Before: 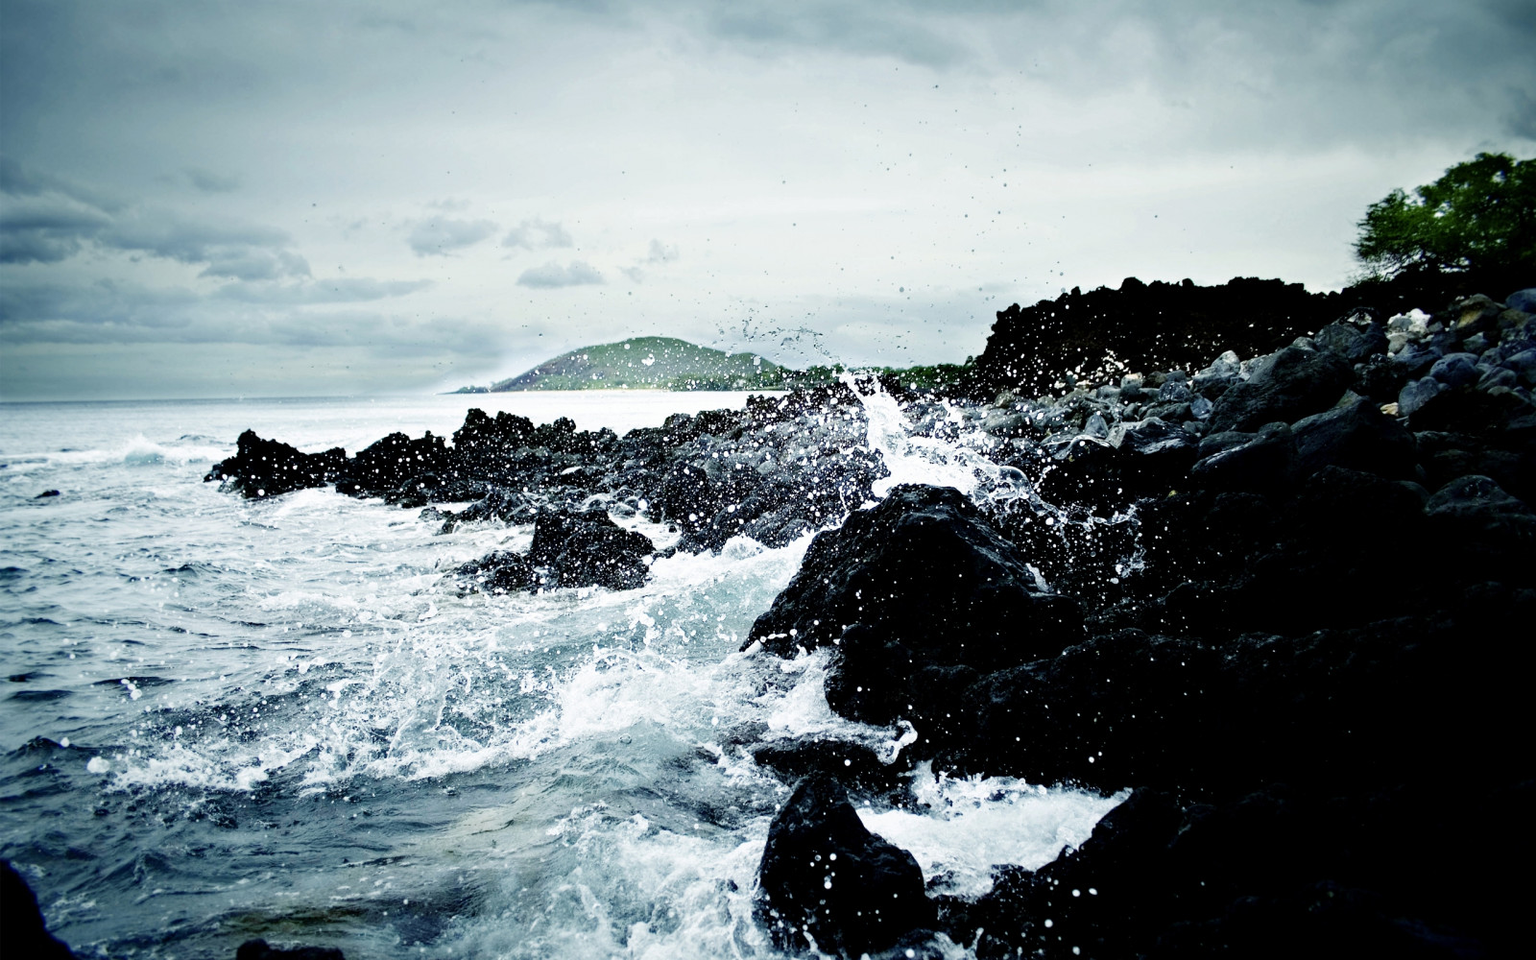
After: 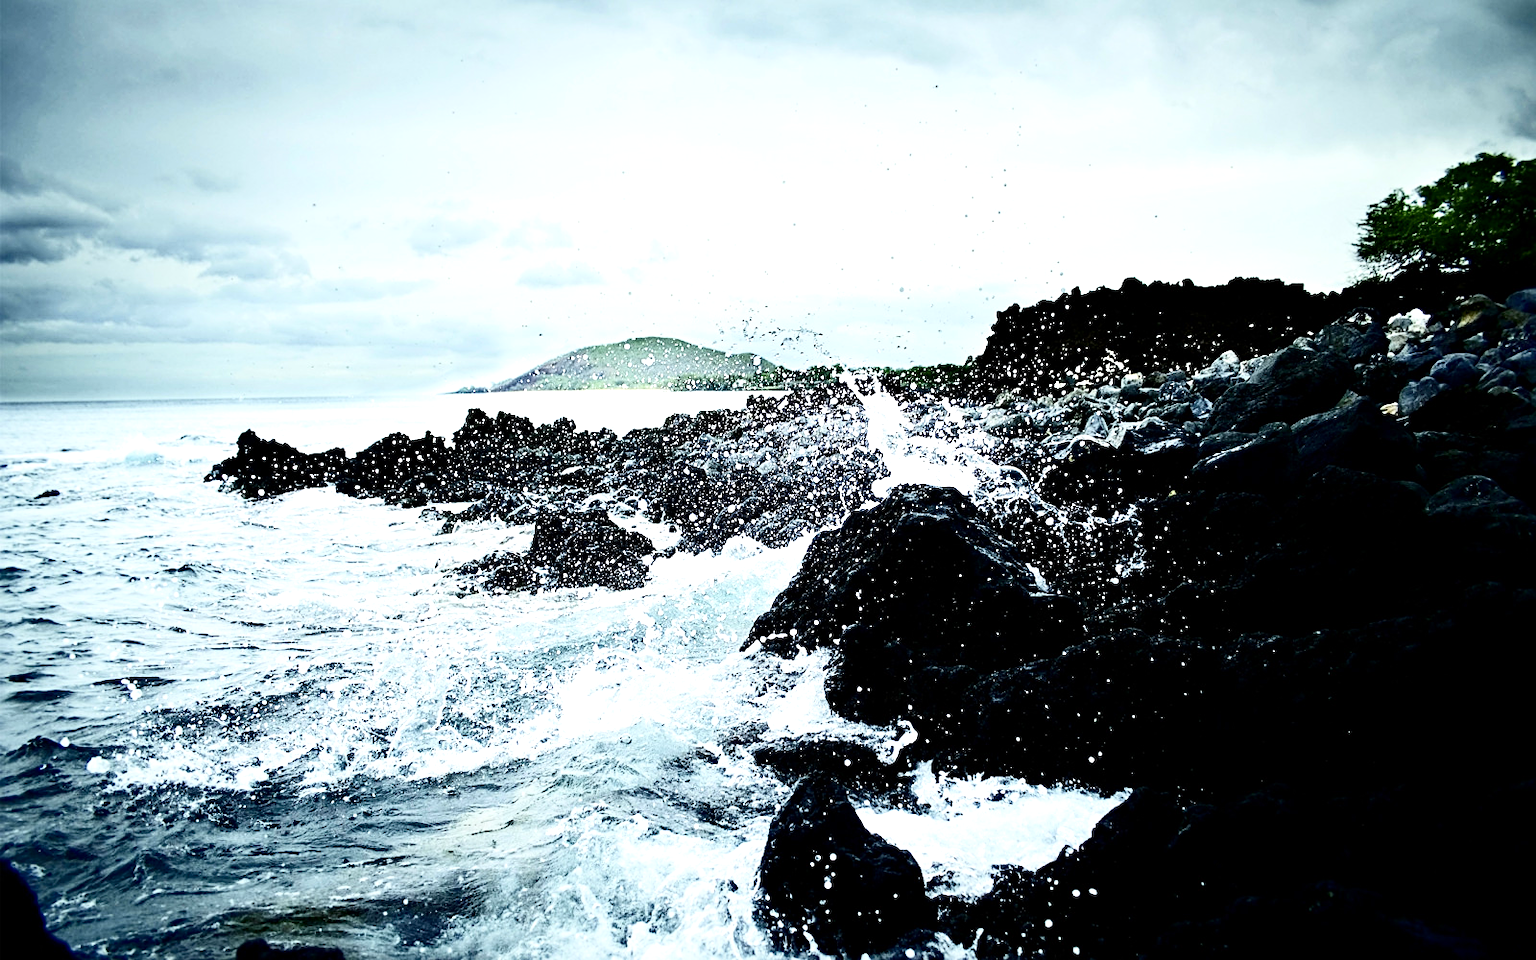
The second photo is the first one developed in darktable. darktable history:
contrast brightness saturation: contrast 0.298
exposure: exposure 0.495 EV, compensate highlight preservation false
sharpen: on, module defaults
